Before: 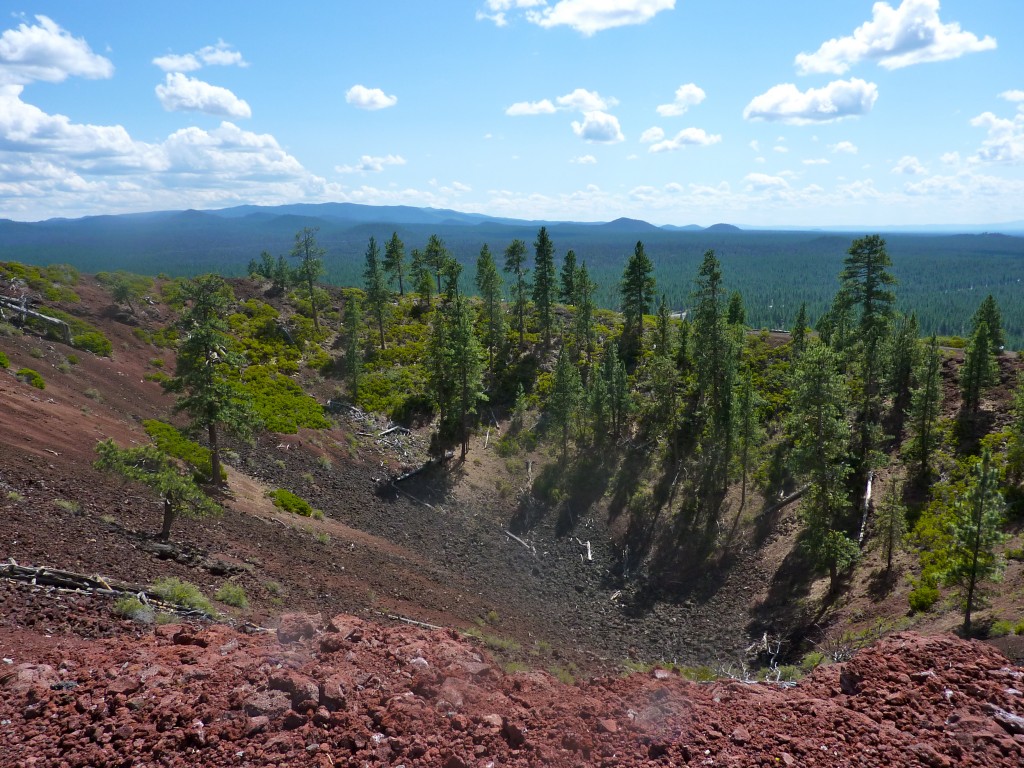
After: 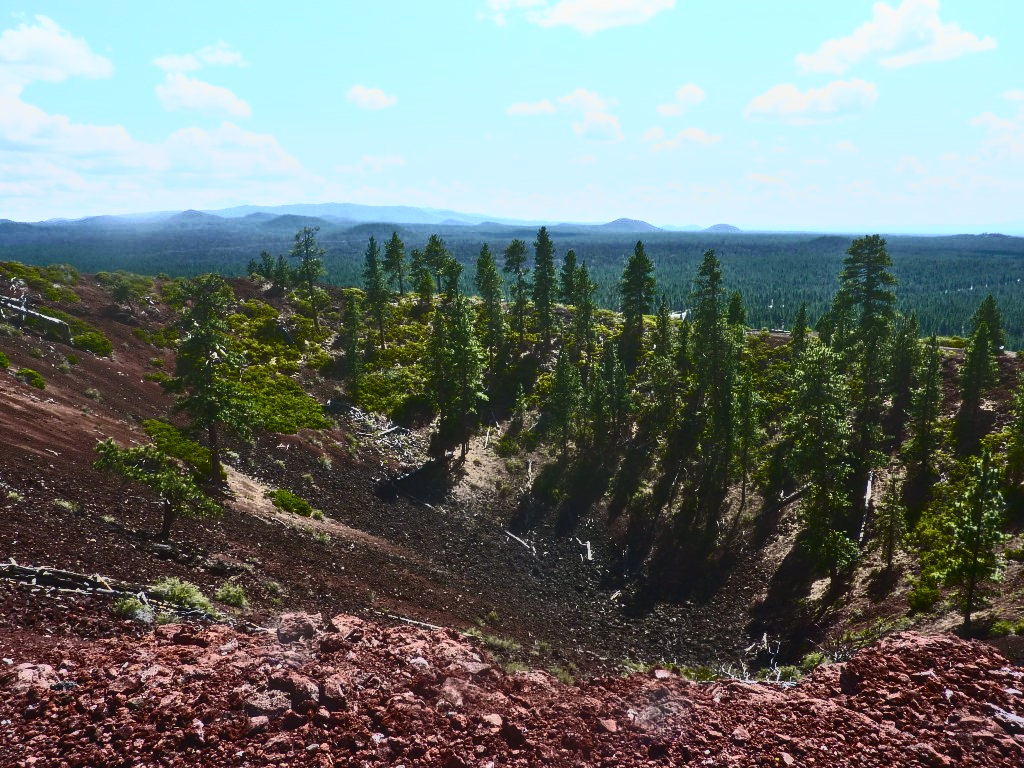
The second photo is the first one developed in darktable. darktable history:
local contrast: highlights 46%, shadows 2%, detail 101%
contrast brightness saturation: contrast 0.937, brightness 0.194
